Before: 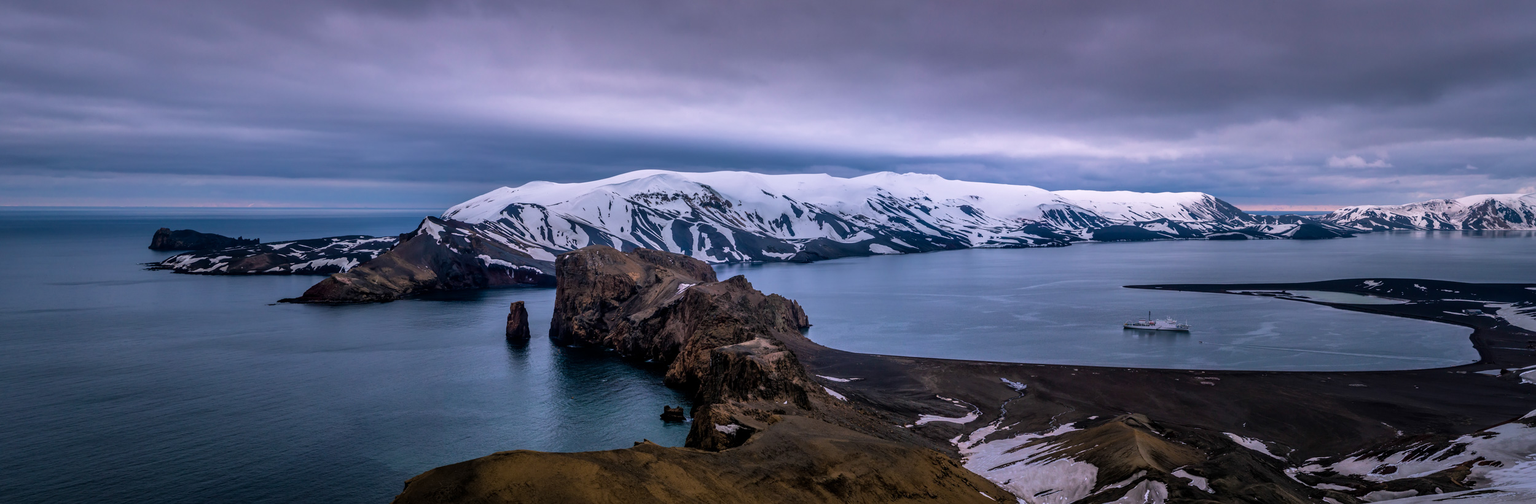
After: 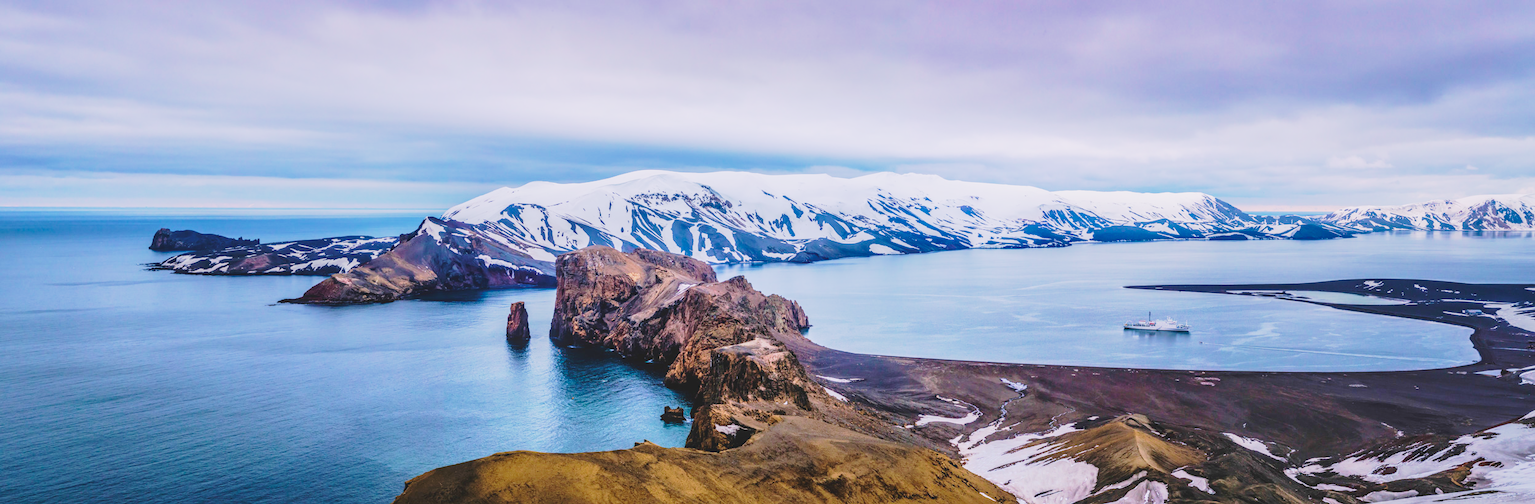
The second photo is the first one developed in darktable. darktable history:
velvia: on, module defaults
exposure: black level correction 0, exposure 1.55 EV, compensate exposure bias true, compensate highlight preservation false
contrast brightness saturation: contrast -0.28
local contrast: on, module defaults
base curve: curves: ch0 [(0, 0) (0.028, 0.03) (0.121, 0.232) (0.46, 0.748) (0.859, 0.968) (1, 1)], preserve colors none
